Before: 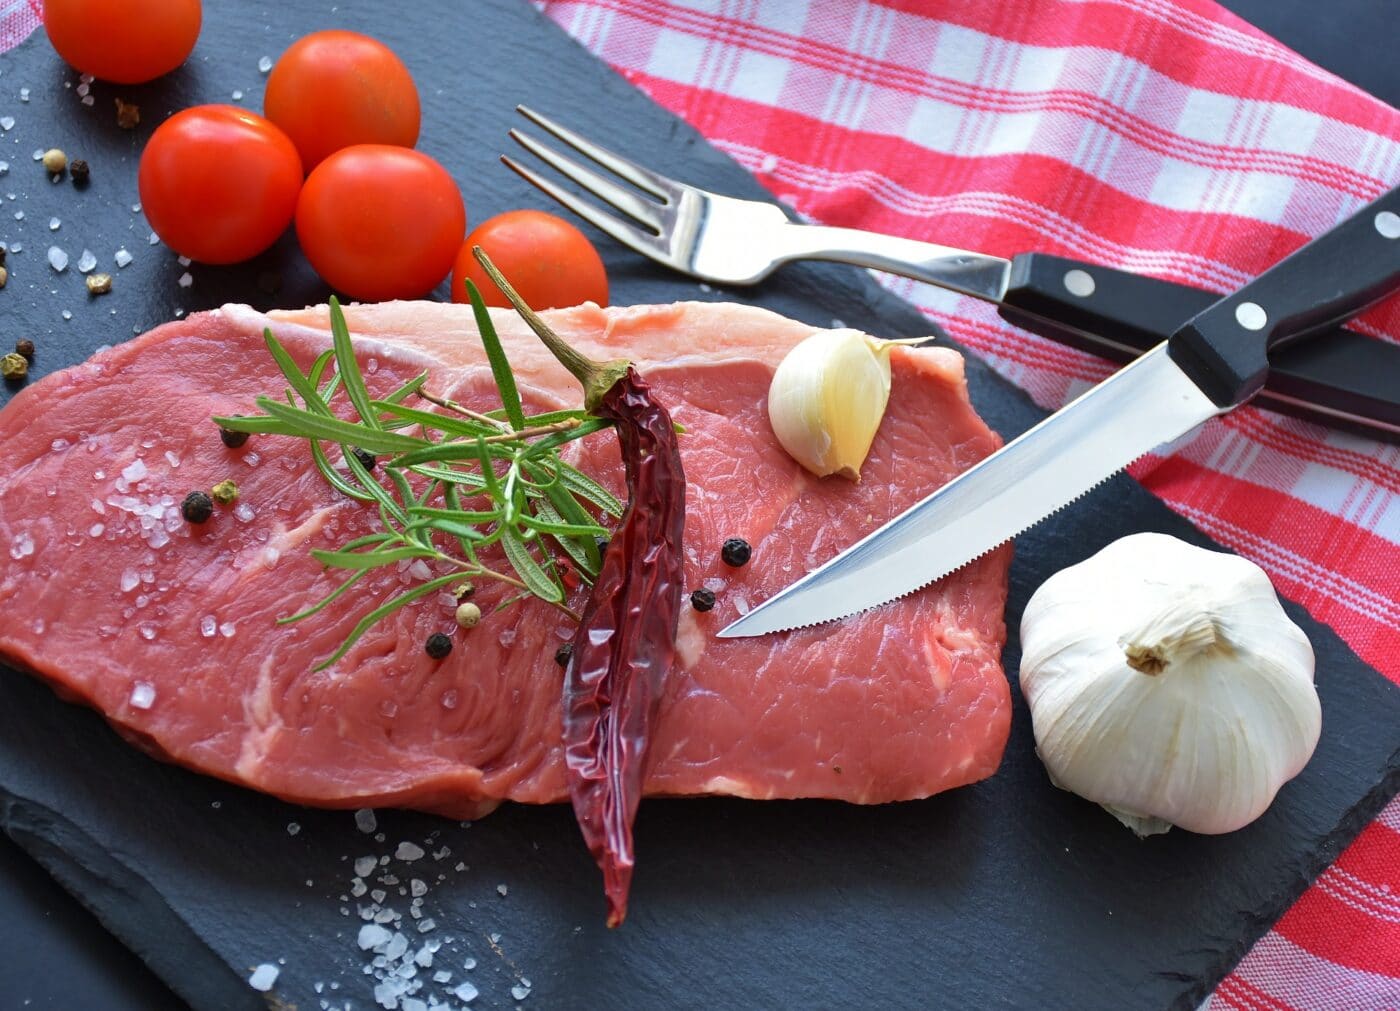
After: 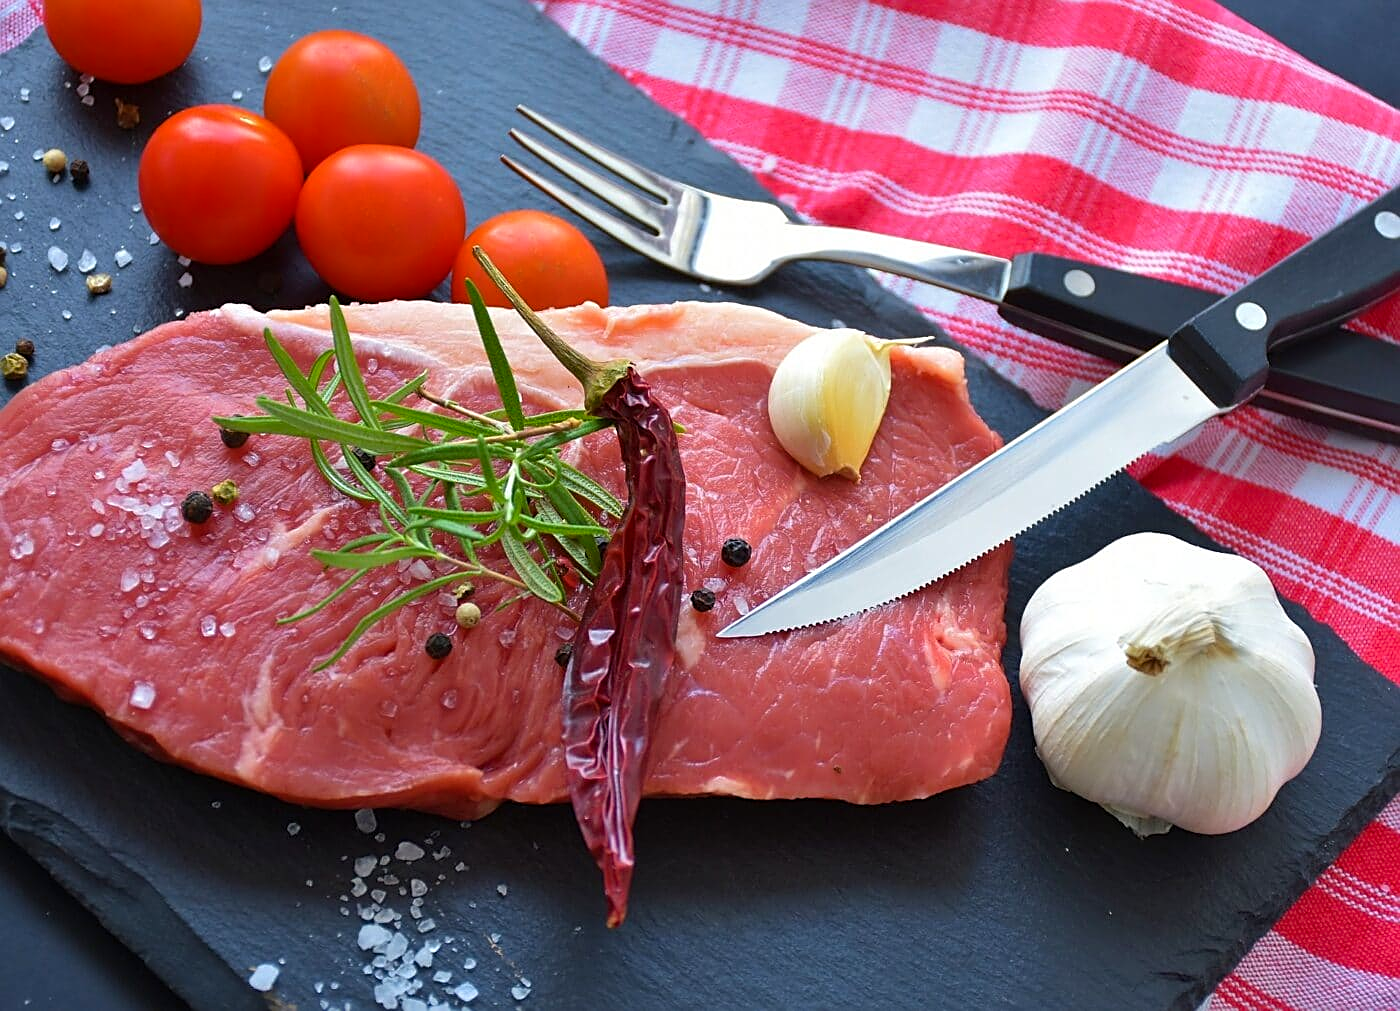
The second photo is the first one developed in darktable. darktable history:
color balance rgb: perceptual saturation grading › global saturation 10.026%, global vibrance 14.696%
sharpen: on, module defaults
